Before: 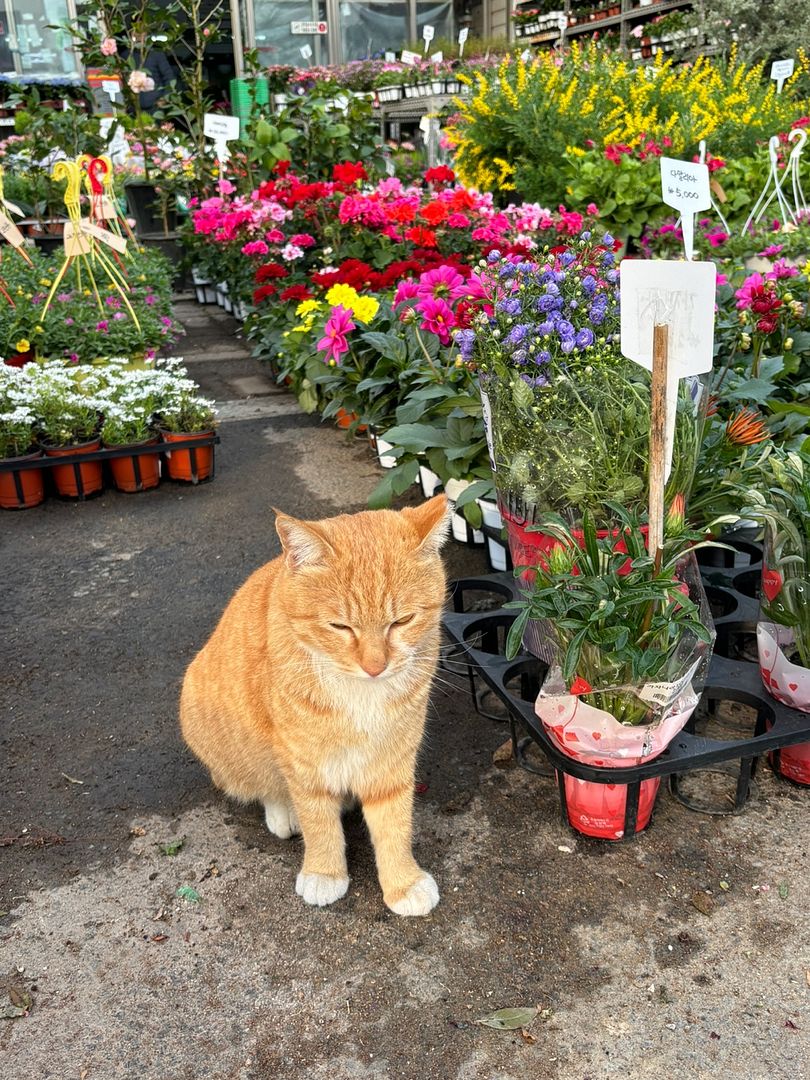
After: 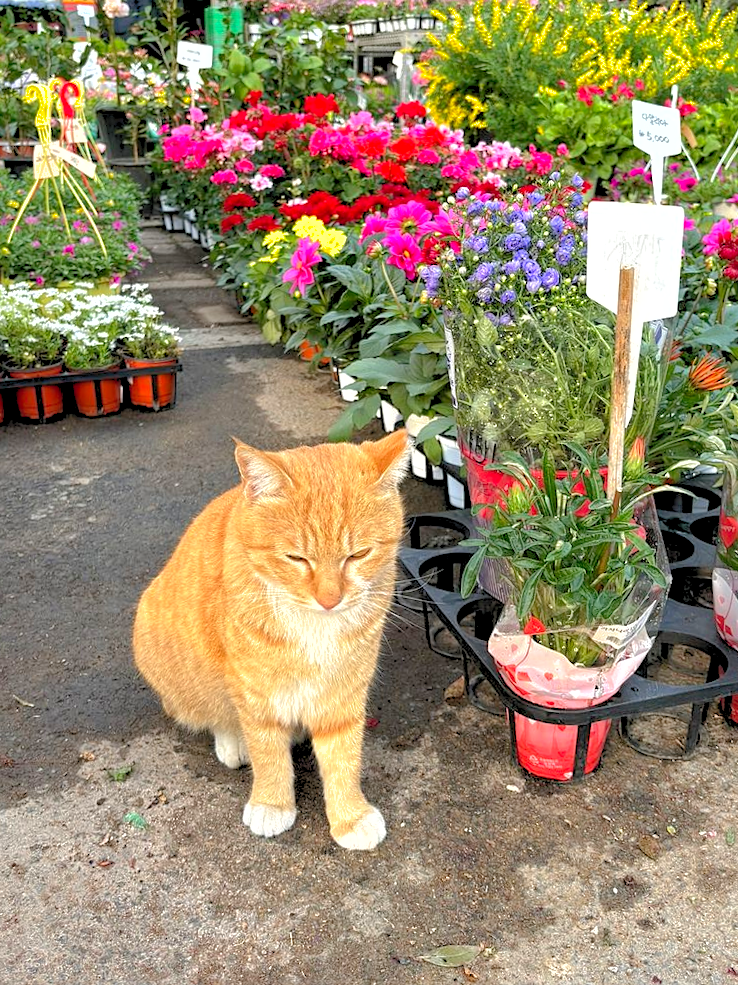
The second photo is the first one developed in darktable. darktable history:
crop and rotate: angle -1.96°, left 3.097%, top 4.154%, right 1.586%, bottom 0.529%
shadows and highlights: on, module defaults
sharpen: amount 0.2
levels: black 3.83%, white 90.64%, levels [0.044, 0.416, 0.908]
